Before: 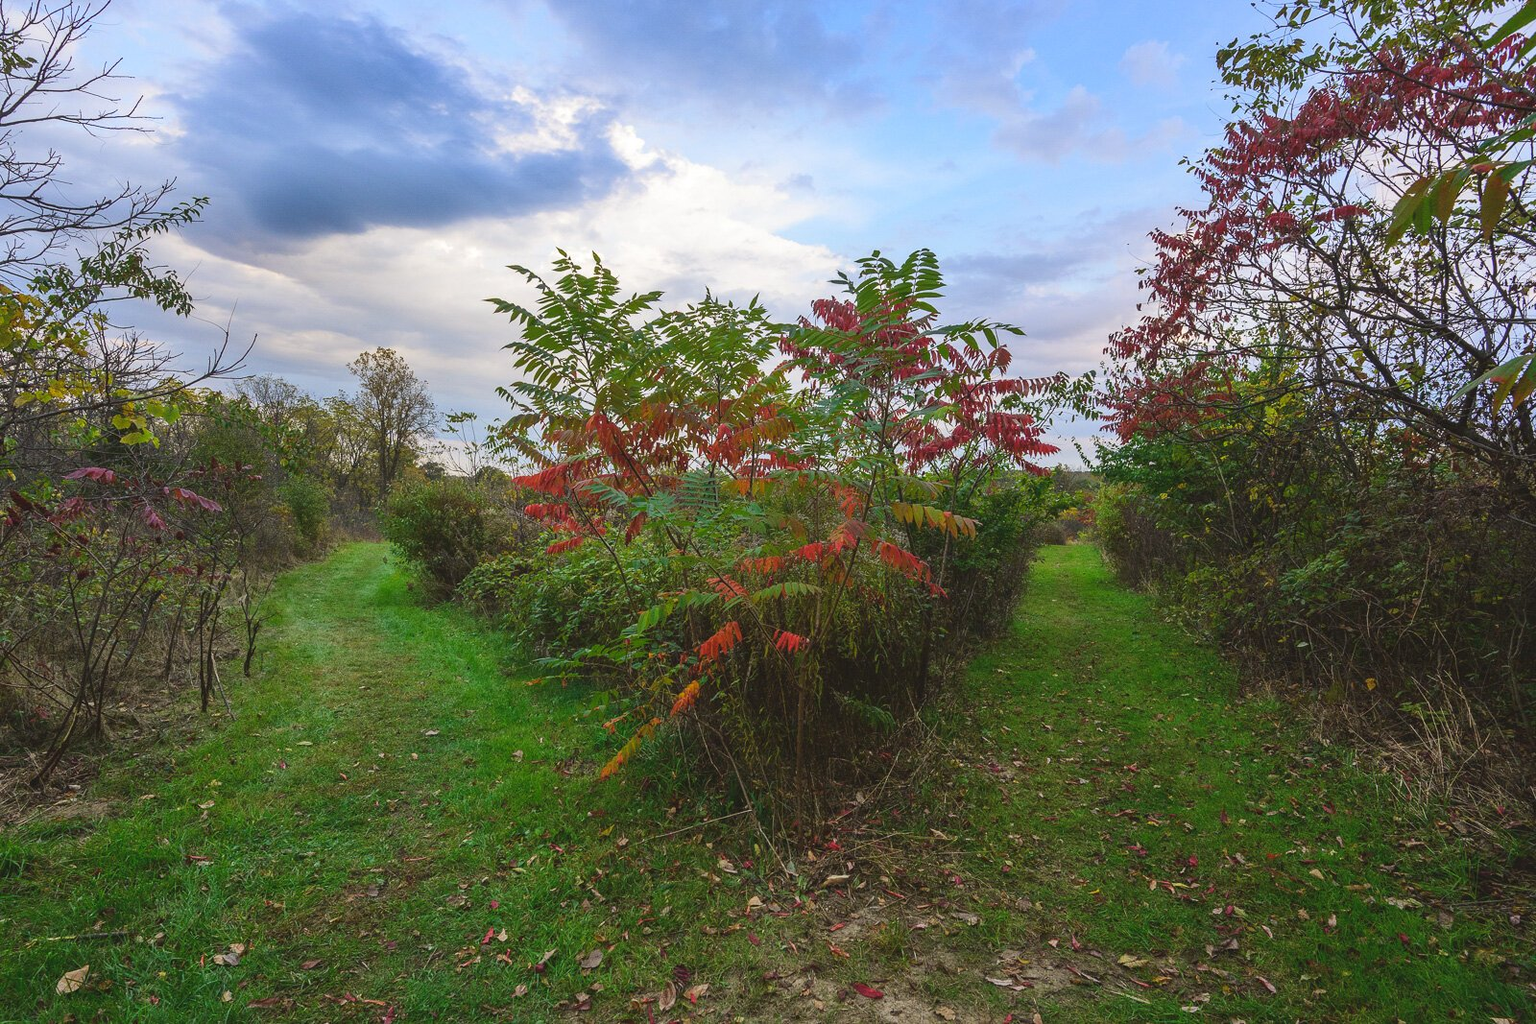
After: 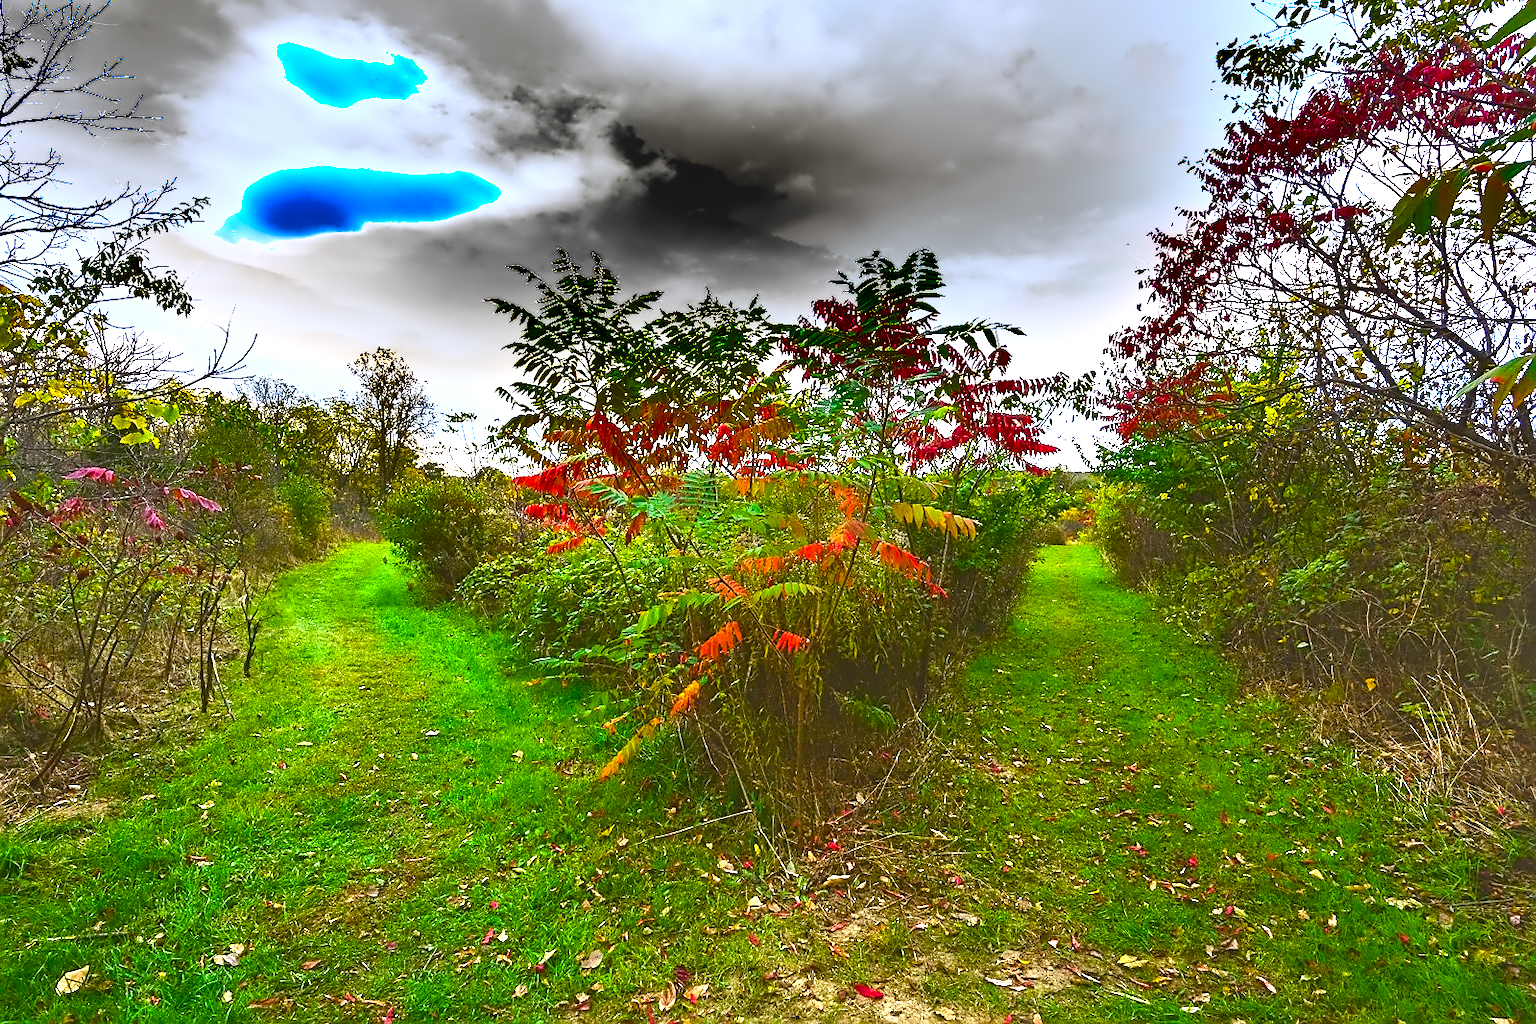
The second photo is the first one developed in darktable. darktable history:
color balance rgb: linear chroma grading › global chroma 25%, perceptual saturation grading › global saturation 45%, perceptual saturation grading › highlights -50%, perceptual saturation grading › shadows 30%, perceptual brilliance grading › global brilliance 18%, global vibrance 40%
tone equalizer: -8 EV -0.417 EV, -7 EV -0.389 EV, -6 EV -0.333 EV, -5 EV -0.222 EV, -3 EV 0.222 EV, -2 EV 0.333 EV, -1 EV 0.389 EV, +0 EV 0.417 EV, edges refinement/feathering 500, mask exposure compensation -1.57 EV, preserve details no
shadows and highlights: shadows 75, highlights -60.85, soften with gaussian
contrast equalizer: octaves 7, y [[0.5 ×6], [0.5 ×6], [0.5 ×6], [0, 0.033, 0.067, 0.1, 0.133, 0.167], [0, 0.05, 0.1, 0.15, 0.2, 0.25]]
exposure: black level correction -0.002, exposure 0.708 EV, compensate exposure bias true, compensate highlight preservation false
sharpen: on, module defaults
